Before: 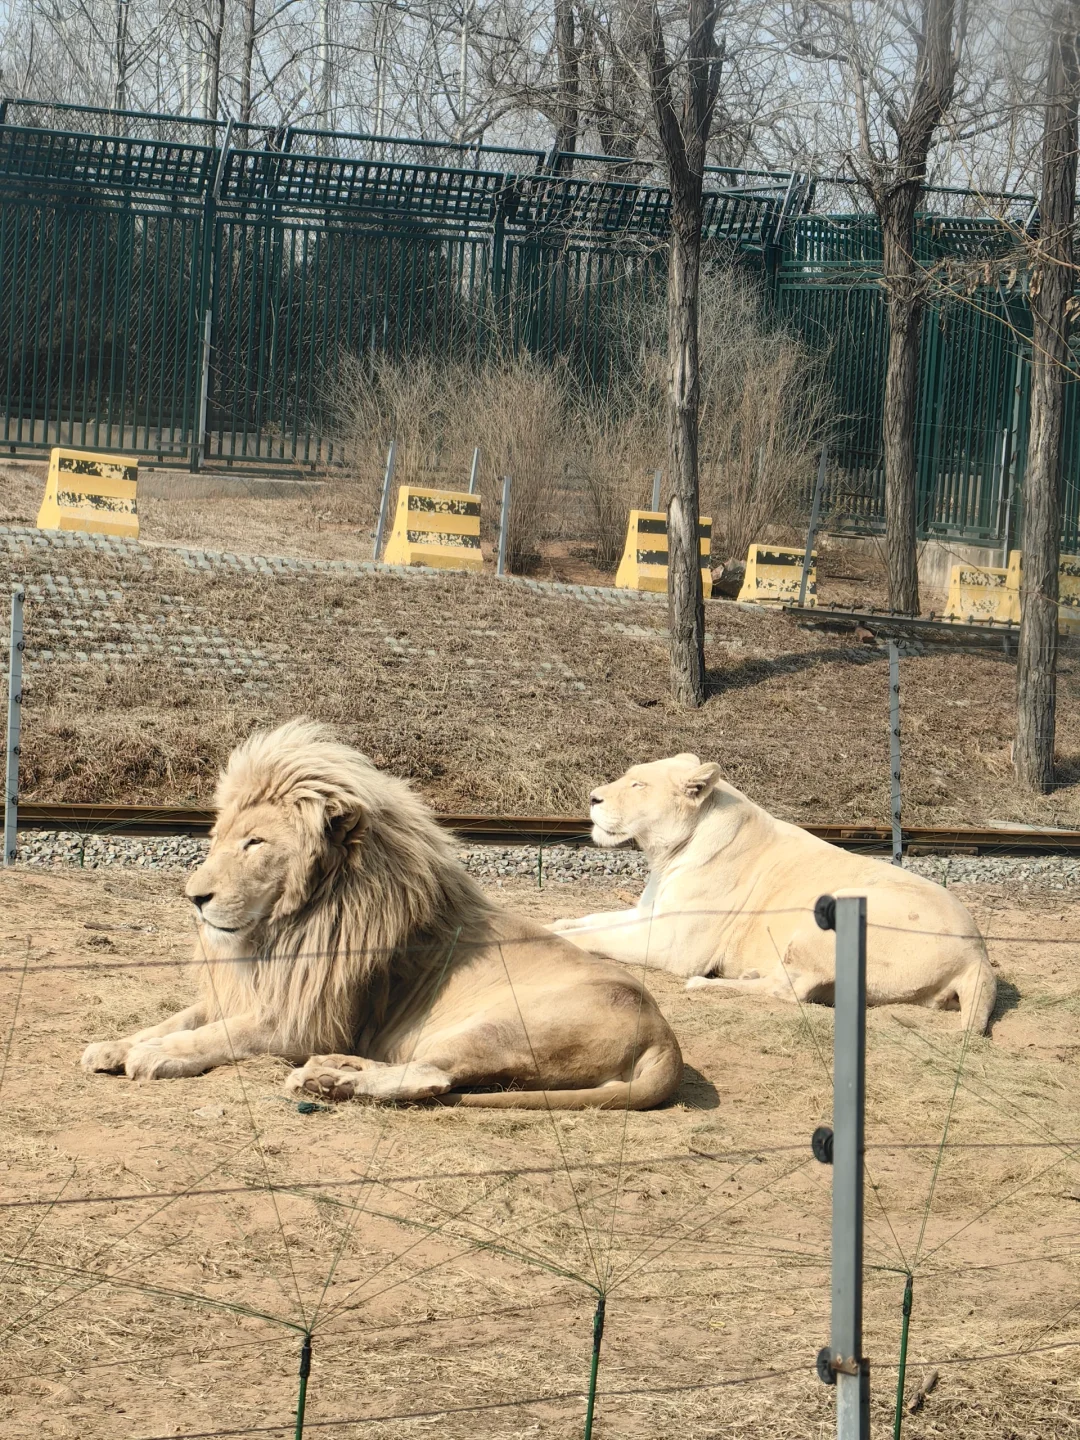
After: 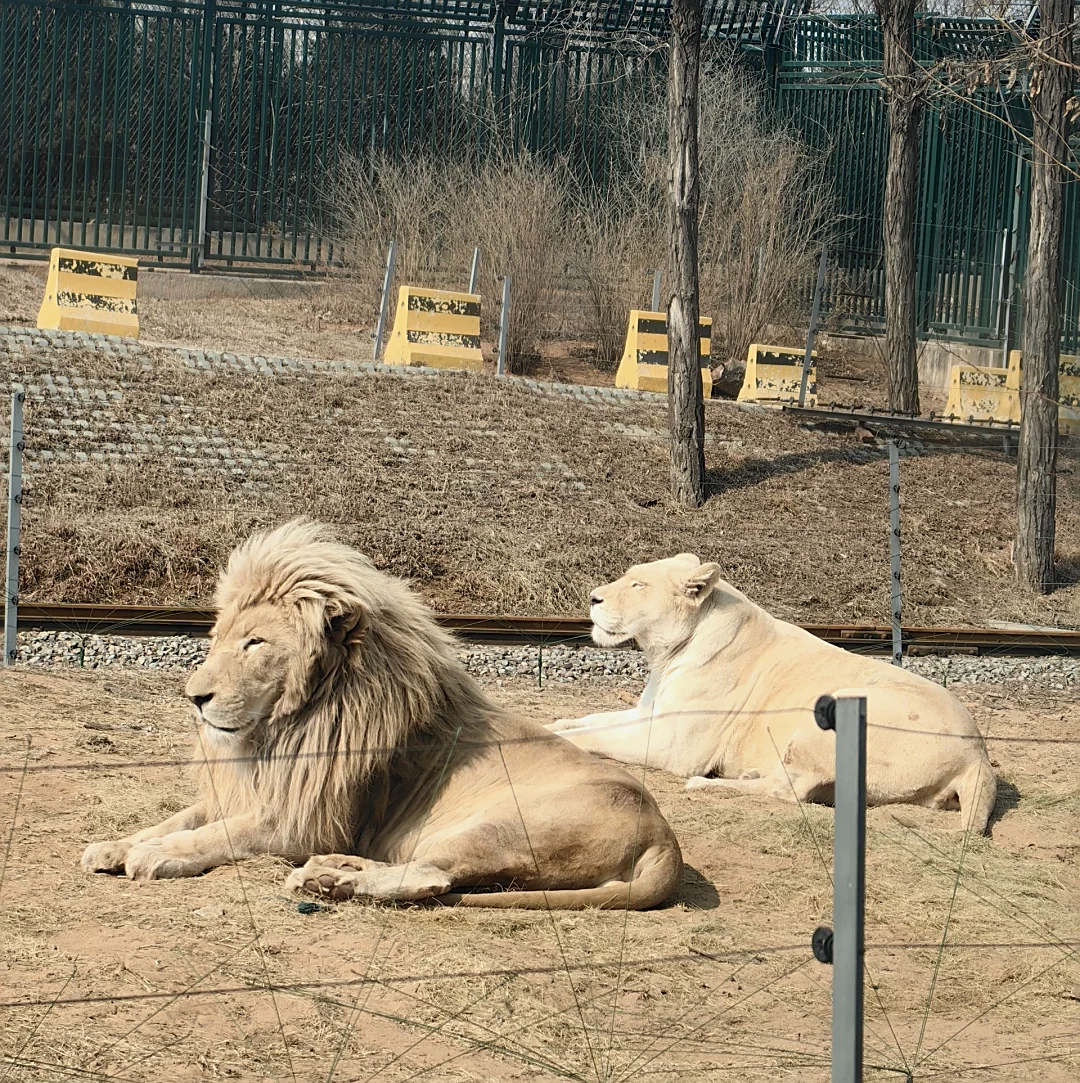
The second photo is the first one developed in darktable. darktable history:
crop: top 13.896%, bottom 10.868%
sharpen: on, module defaults
exposure: exposure -0.147 EV, compensate exposure bias true, compensate highlight preservation false
